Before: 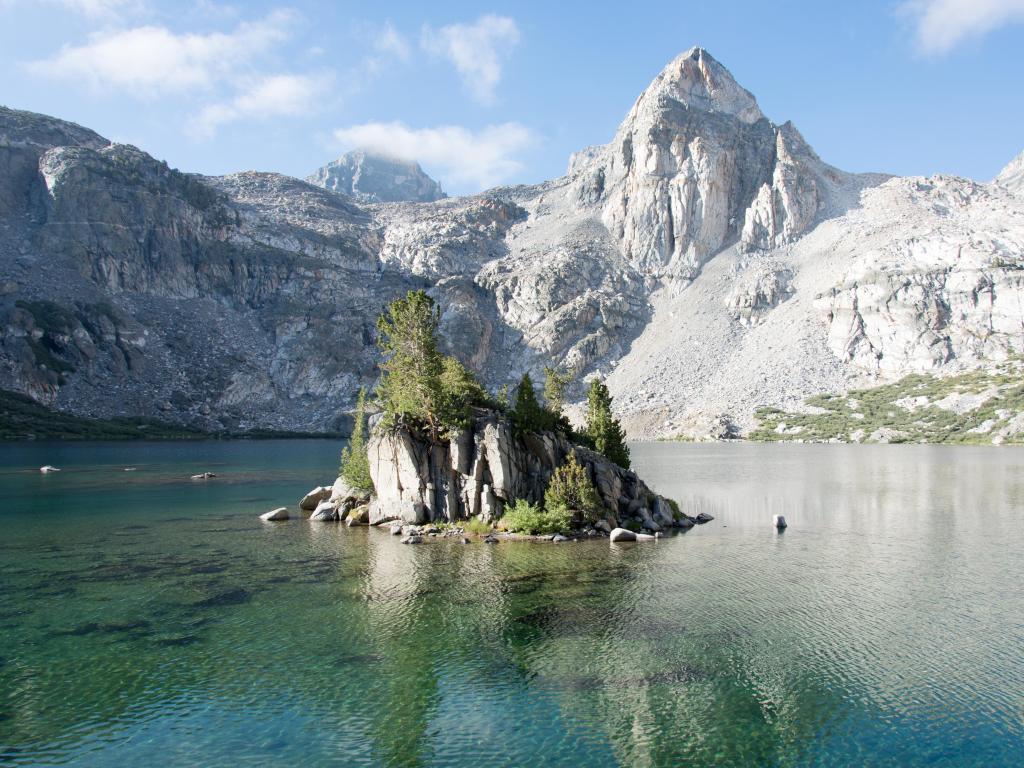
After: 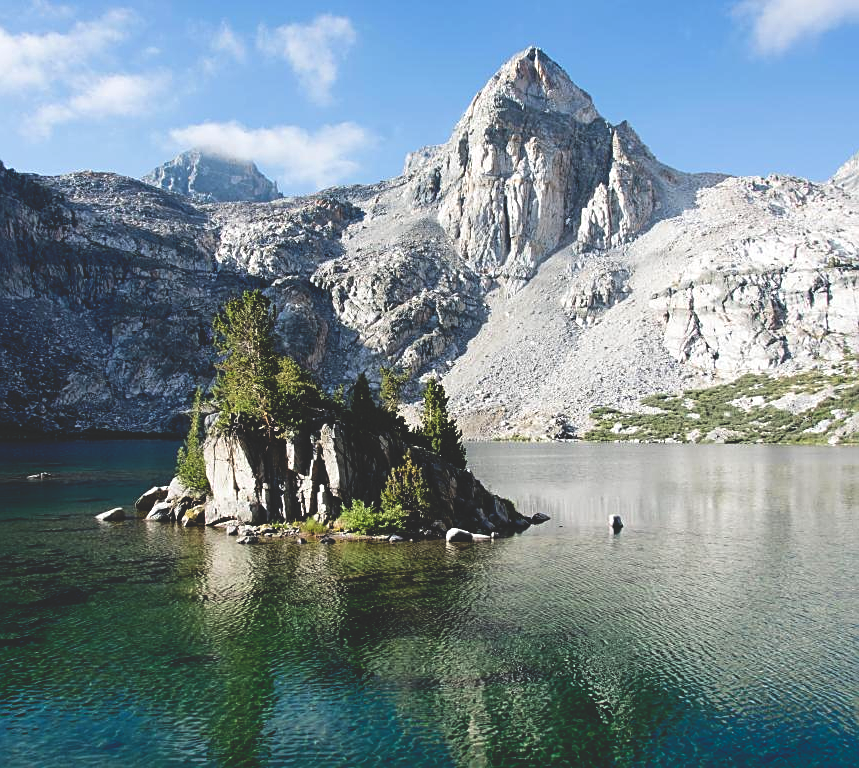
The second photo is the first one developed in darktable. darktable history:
tone equalizer: edges refinement/feathering 500, mask exposure compensation -1.57 EV, preserve details no
crop: left 16.103%
sharpen: on, module defaults
base curve: curves: ch0 [(0, 0.02) (0.083, 0.036) (1, 1)], preserve colors none
